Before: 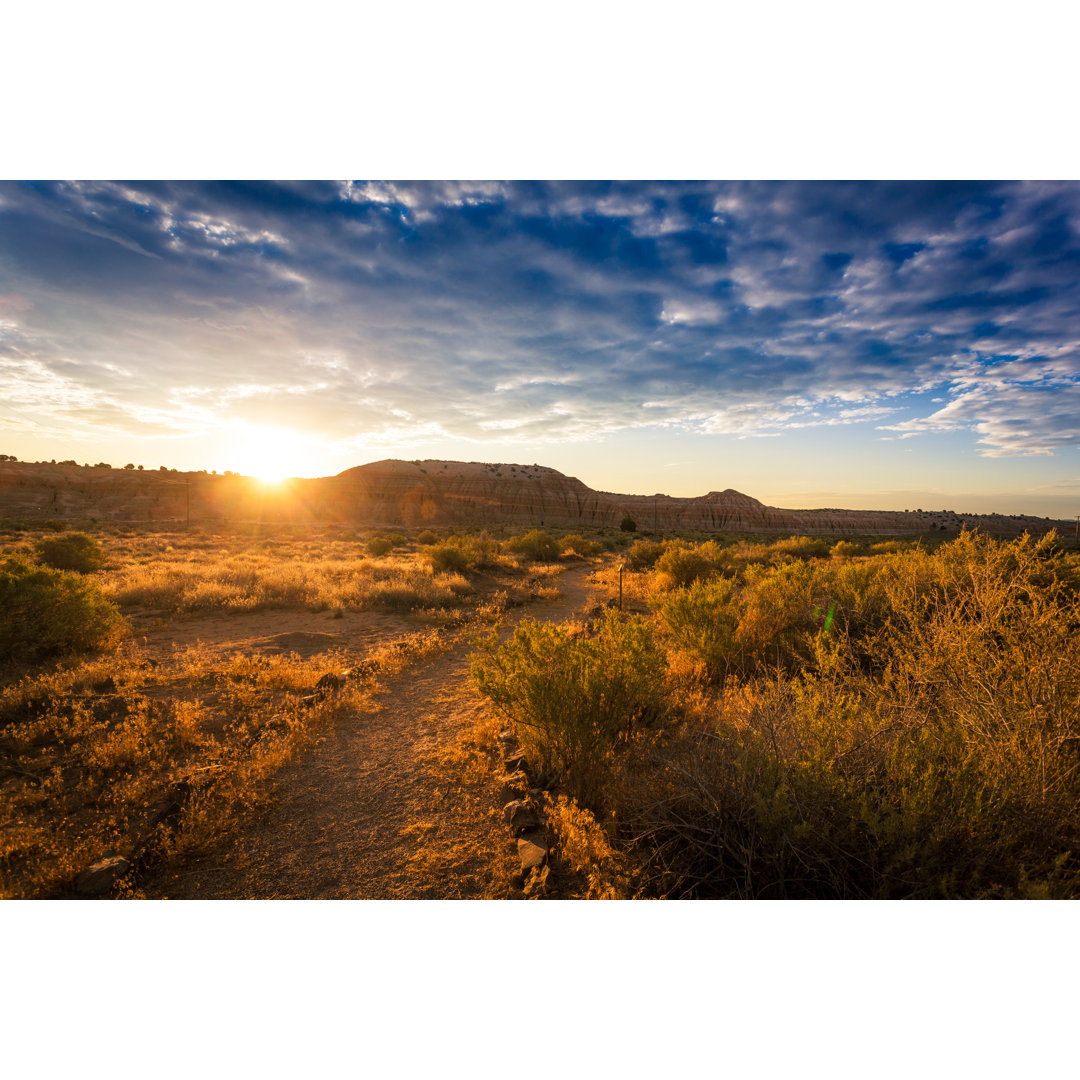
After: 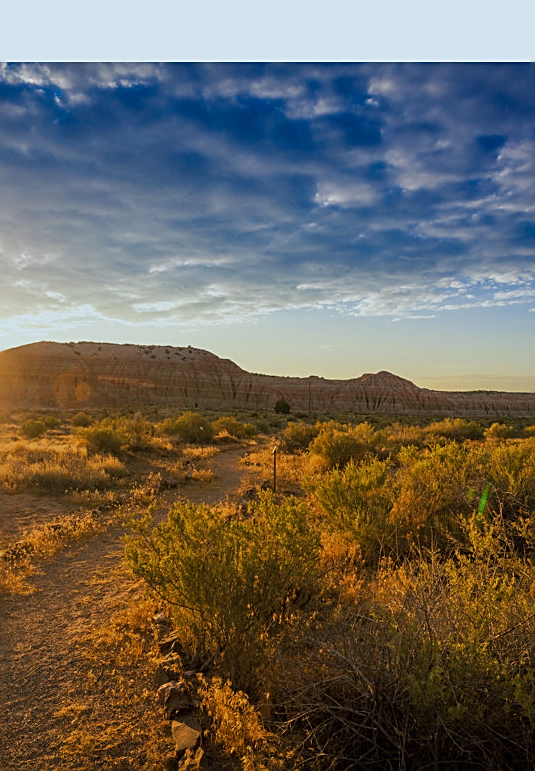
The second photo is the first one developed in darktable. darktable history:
white balance: red 0.925, blue 1.046
tone equalizer: -8 EV 0.25 EV, -7 EV 0.417 EV, -6 EV 0.417 EV, -5 EV 0.25 EV, -3 EV -0.25 EV, -2 EV -0.417 EV, -1 EV -0.417 EV, +0 EV -0.25 EV, edges refinement/feathering 500, mask exposure compensation -1.57 EV, preserve details guided filter
crop: left 32.075%, top 10.976%, right 18.355%, bottom 17.596%
sharpen: on, module defaults
